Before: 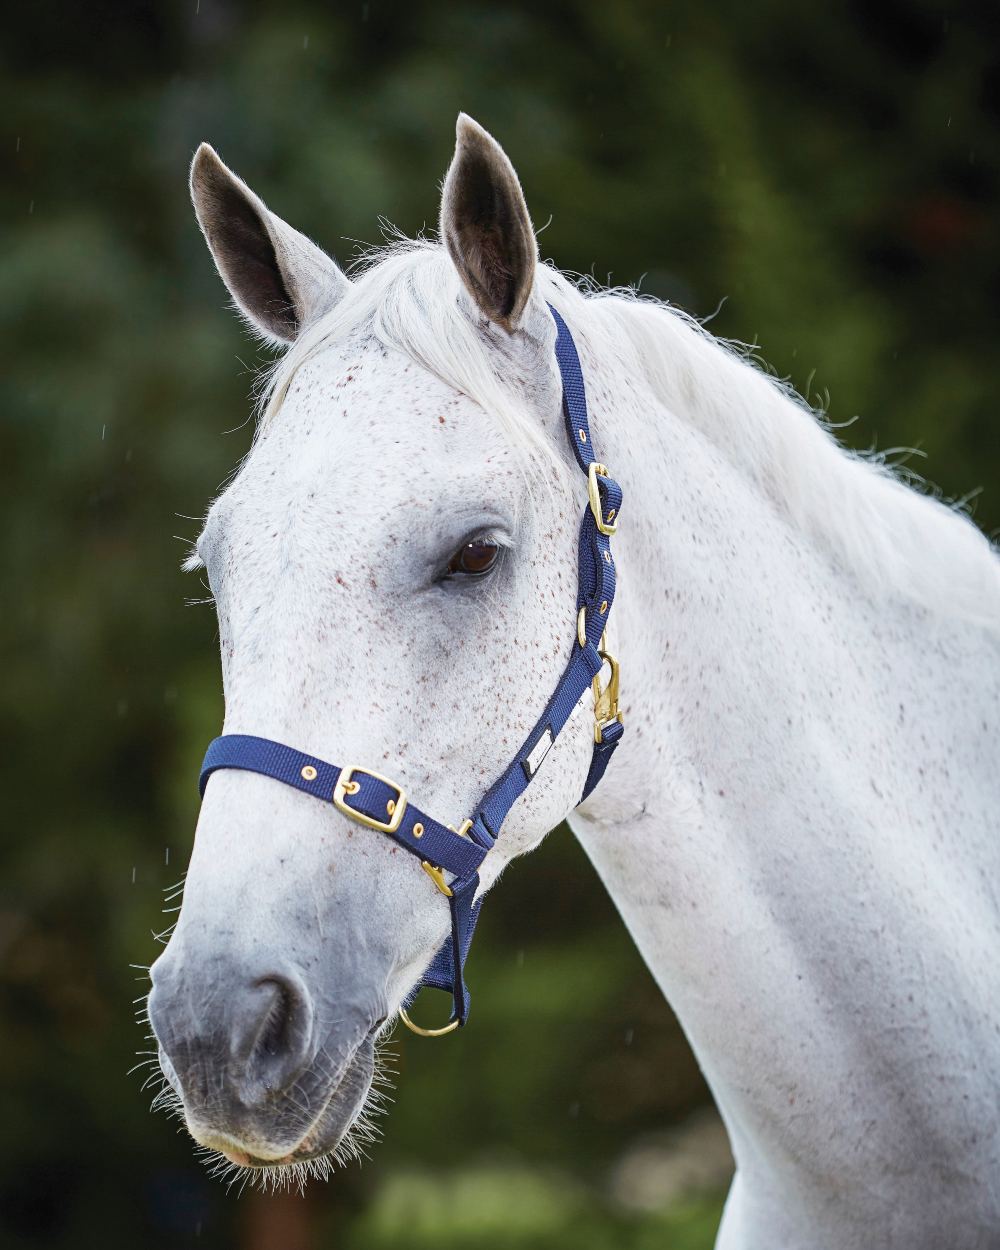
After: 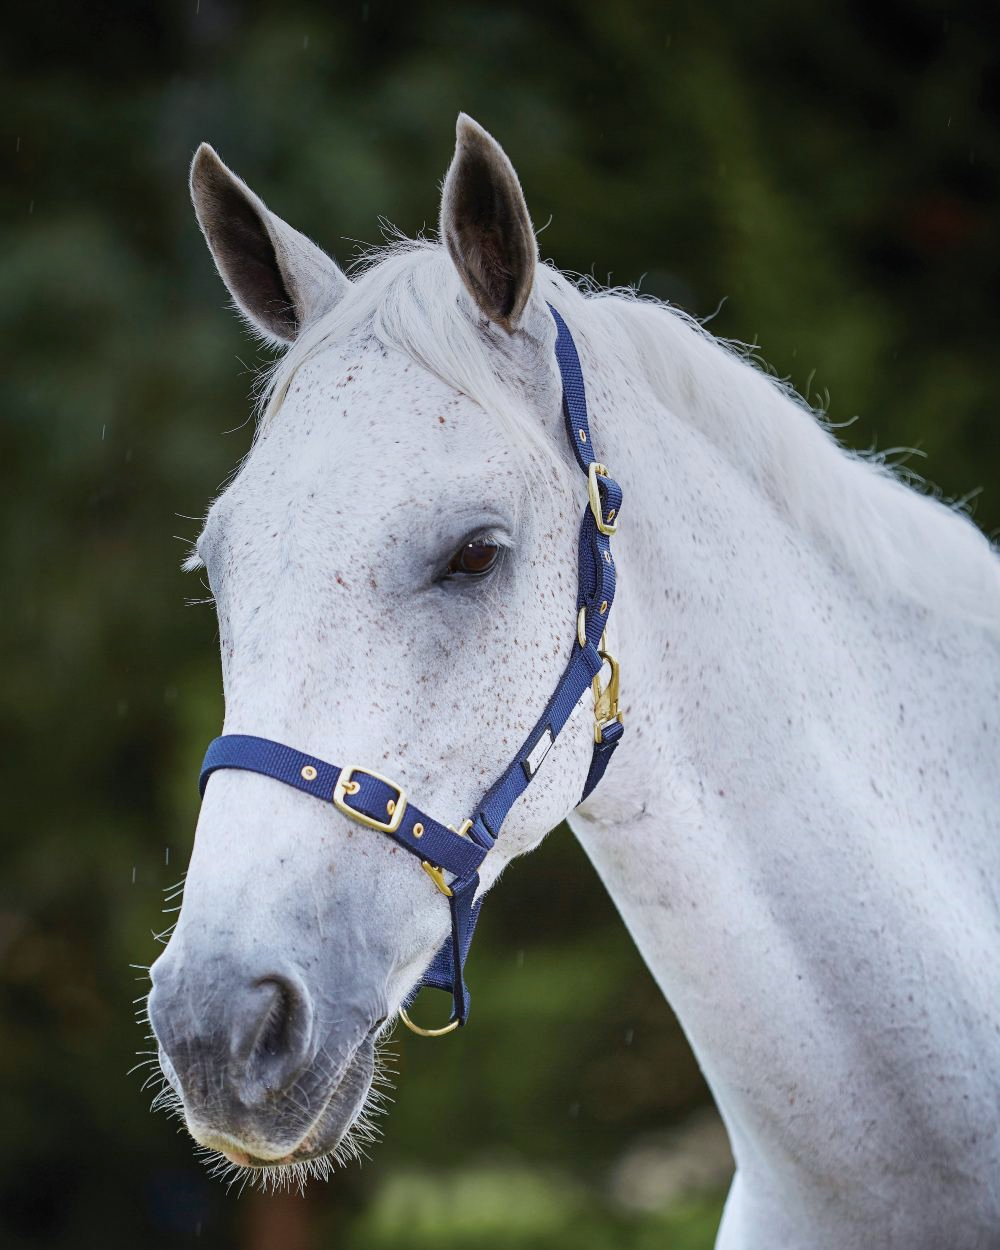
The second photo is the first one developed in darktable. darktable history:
white balance: red 0.983, blue 1.036
graduated density: on, module defaults
